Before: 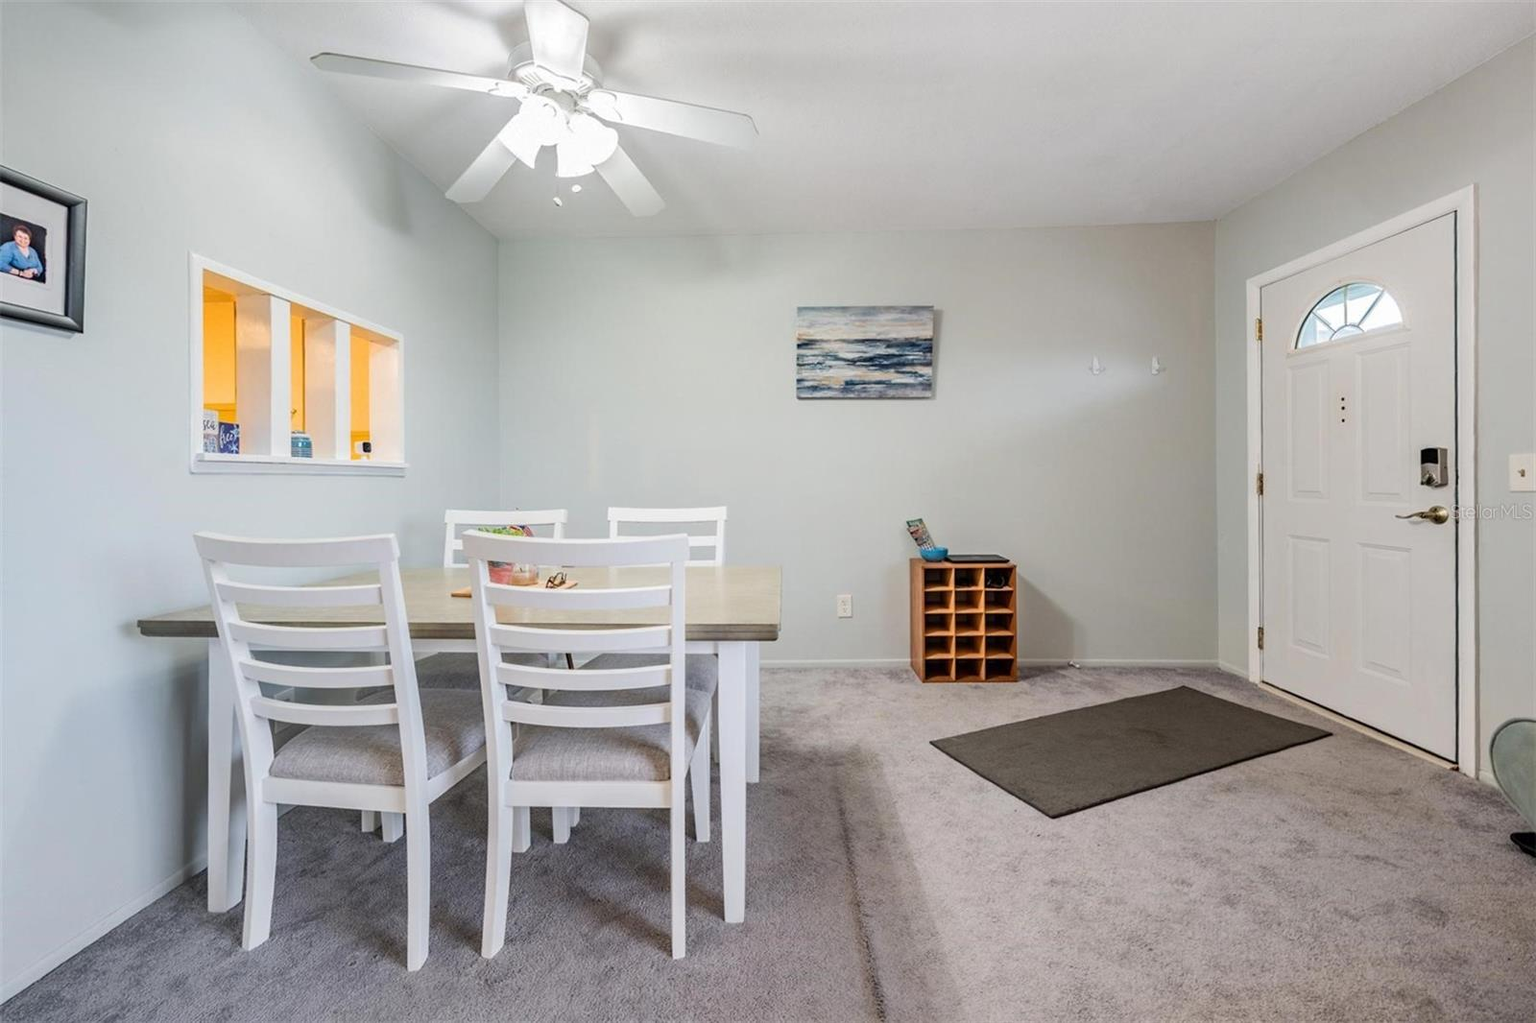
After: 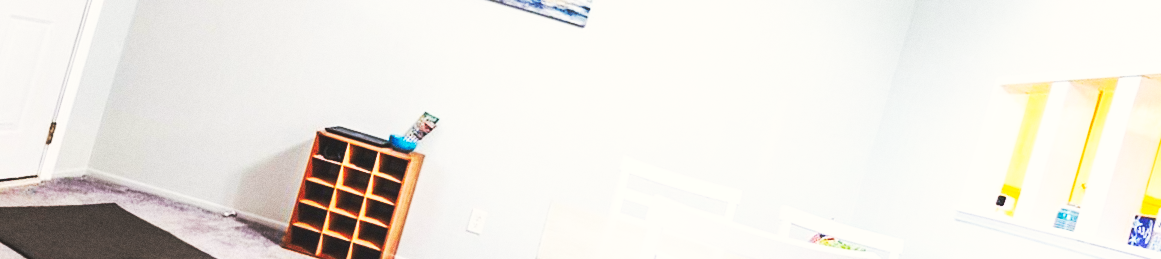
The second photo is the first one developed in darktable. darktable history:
color calibration: illuminant as shot in camera, x 0.358, y 0.373, temperature 4628.91 K
crop and rotate: angle 16.12°, top 30.835%, bottom 35.653%
base curve: curves: ch0 [(0, 0.015) (0.085, 0.116) (0.134, 0.298) (0.19, 0.545) (0.296, 0.764) (0.599, 0.982) (1, 1)], preserve colors none
color correction: highlights b* 3
grain: on, module defaults
